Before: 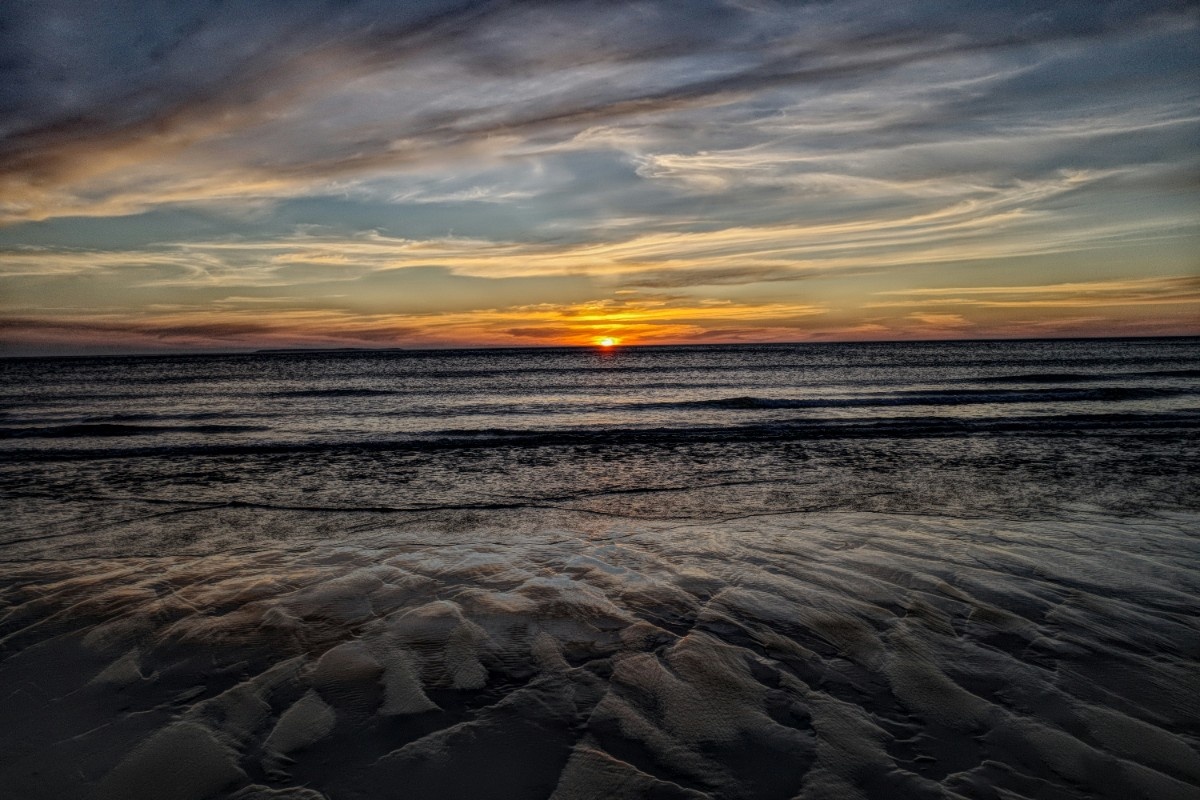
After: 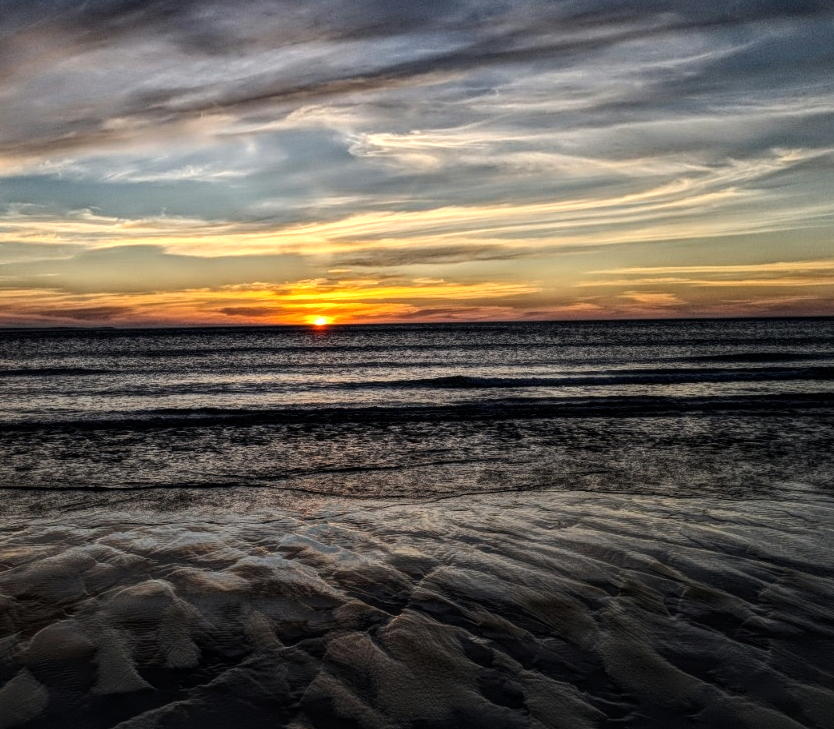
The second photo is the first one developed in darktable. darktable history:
crop and rotate: left 23.943%, top 2.716%, right 6.477%, bottom 6.048%
tone equalizer: -8 EV -0.766 EV, -7 EV -0.725 EV, -6 EV -0.611 EV, -5 EV -0.416 EV, -3 EV 0.375 EV, -2 EV 0.6 EV, -1 EV 0.7 EV, +0 EV 0.778 EV, edges refinement/feathering 500, mask exposure compensation -1.57 EV, preserve details no
